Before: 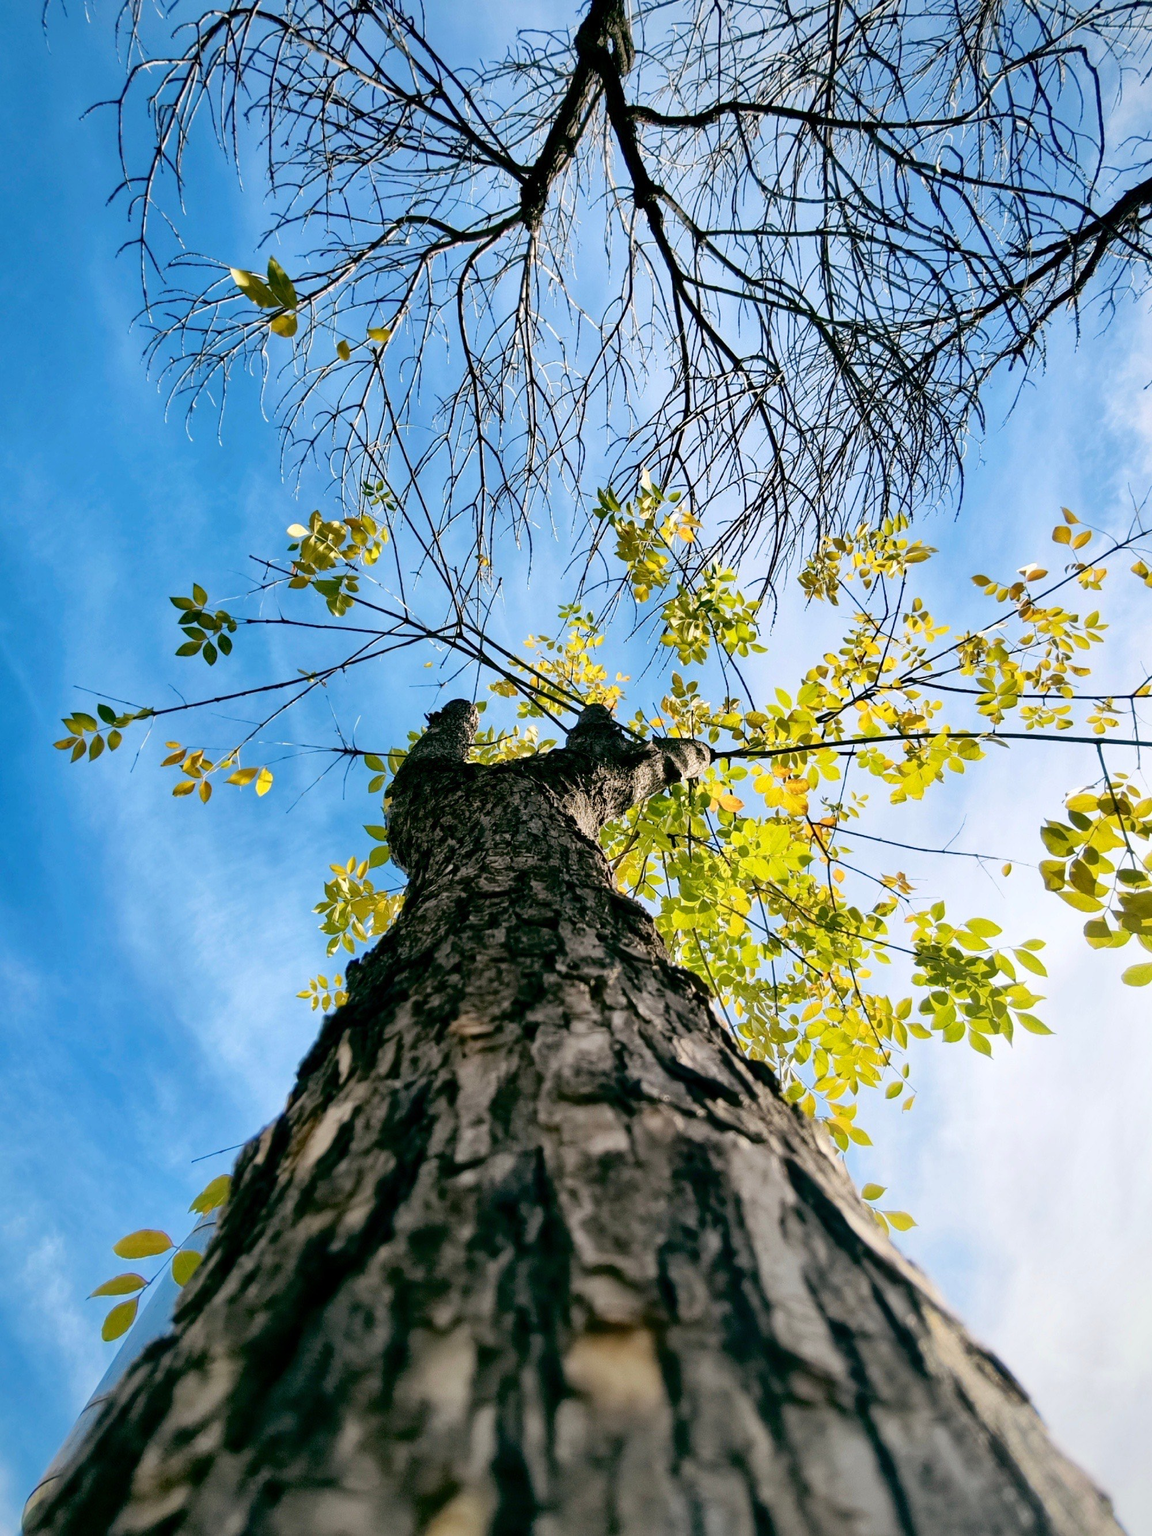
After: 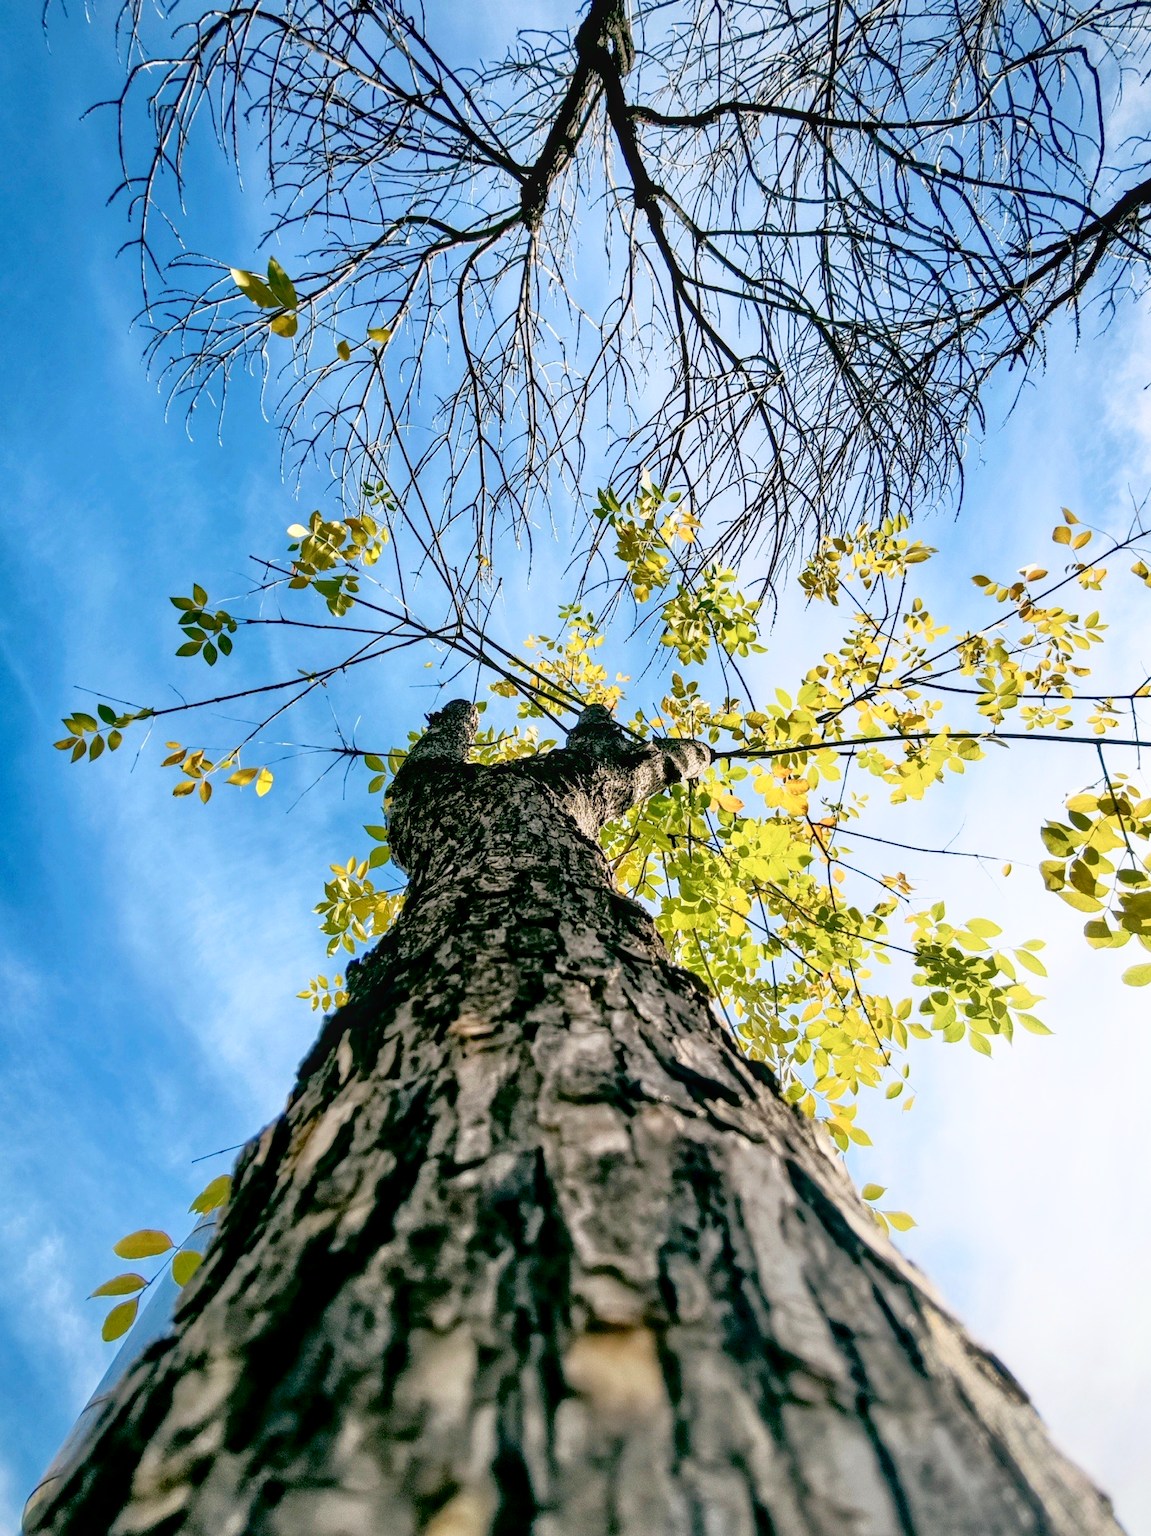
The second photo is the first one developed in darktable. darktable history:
local contrast: on, module defaults
shadows and highlights: shadows -63.95, white point adjustment -5.35, highlights 60.09
tone equalizer: -7 EV 0.155 EV, -6 EV 0.624 EV, -5 EV 1.14 EV, -4 EV 1.36 EV, -3 EV 1.16 EV, -2 EV 0.6 EV, -1 EV 0.151 EV
